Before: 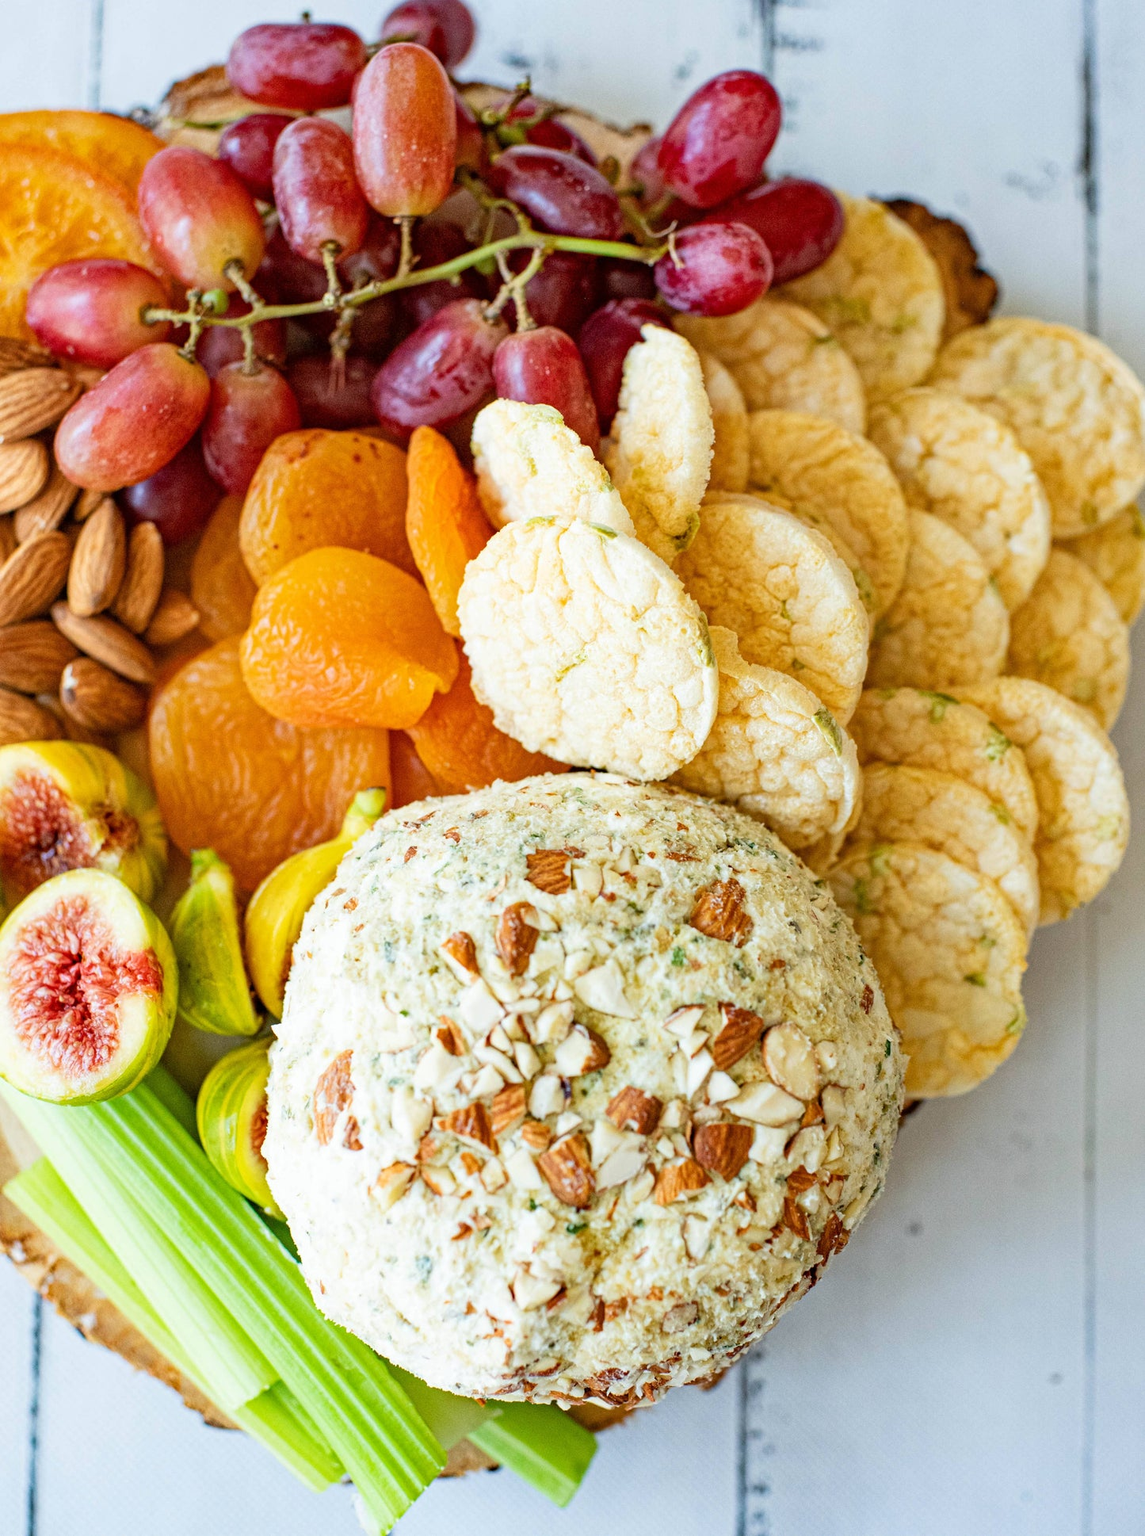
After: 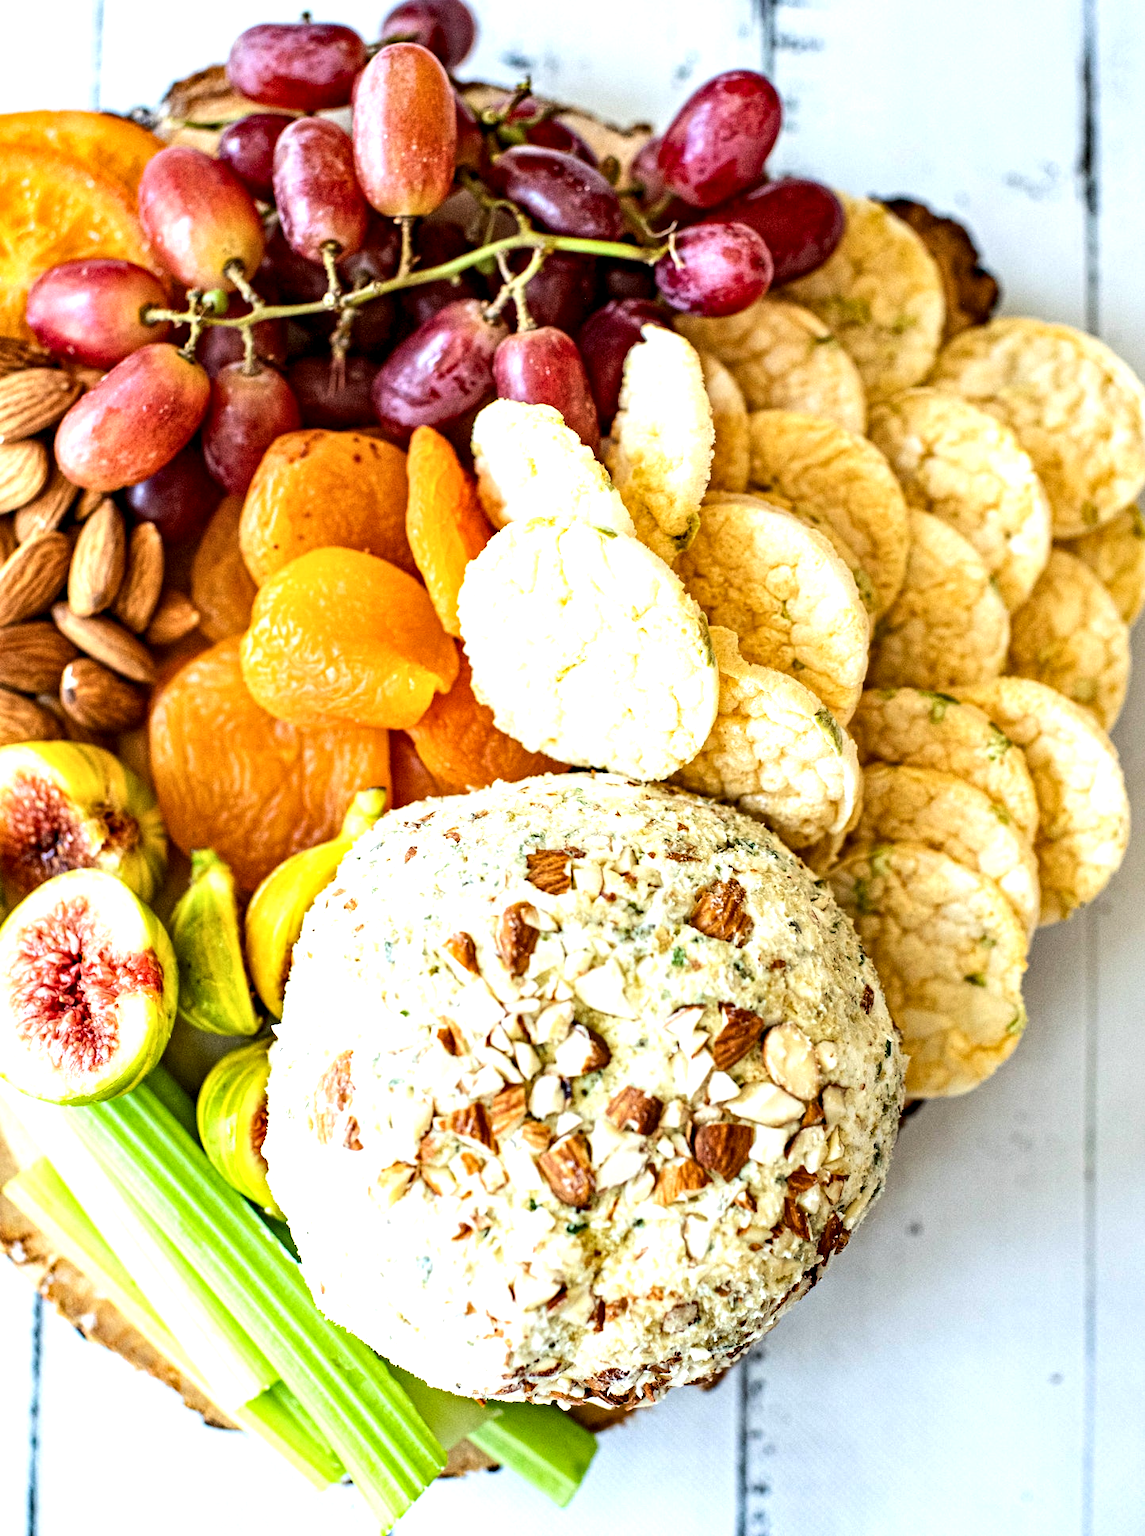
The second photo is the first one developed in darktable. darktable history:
contrast equalizer: y [[0.524, 0.538, 0.547, 0.548, 0.538, 0.524], [0.5 ×6], [0.5 ×6], [0 ×6], [0 ×6]]
tone equalizer: -8 EV -0.75 EV, -7 EV -0.7 EV, -6 EV -0.6 EV, -5 EV -0.4 EV, -3 EV 0.4 EV, -2 EV 0.6 EV, -1 EV 0.7 EV, +0 EV 0.75 EV, edges refinement/feathering 500, mask exposure compensation -1.57 EV, preserve details no
